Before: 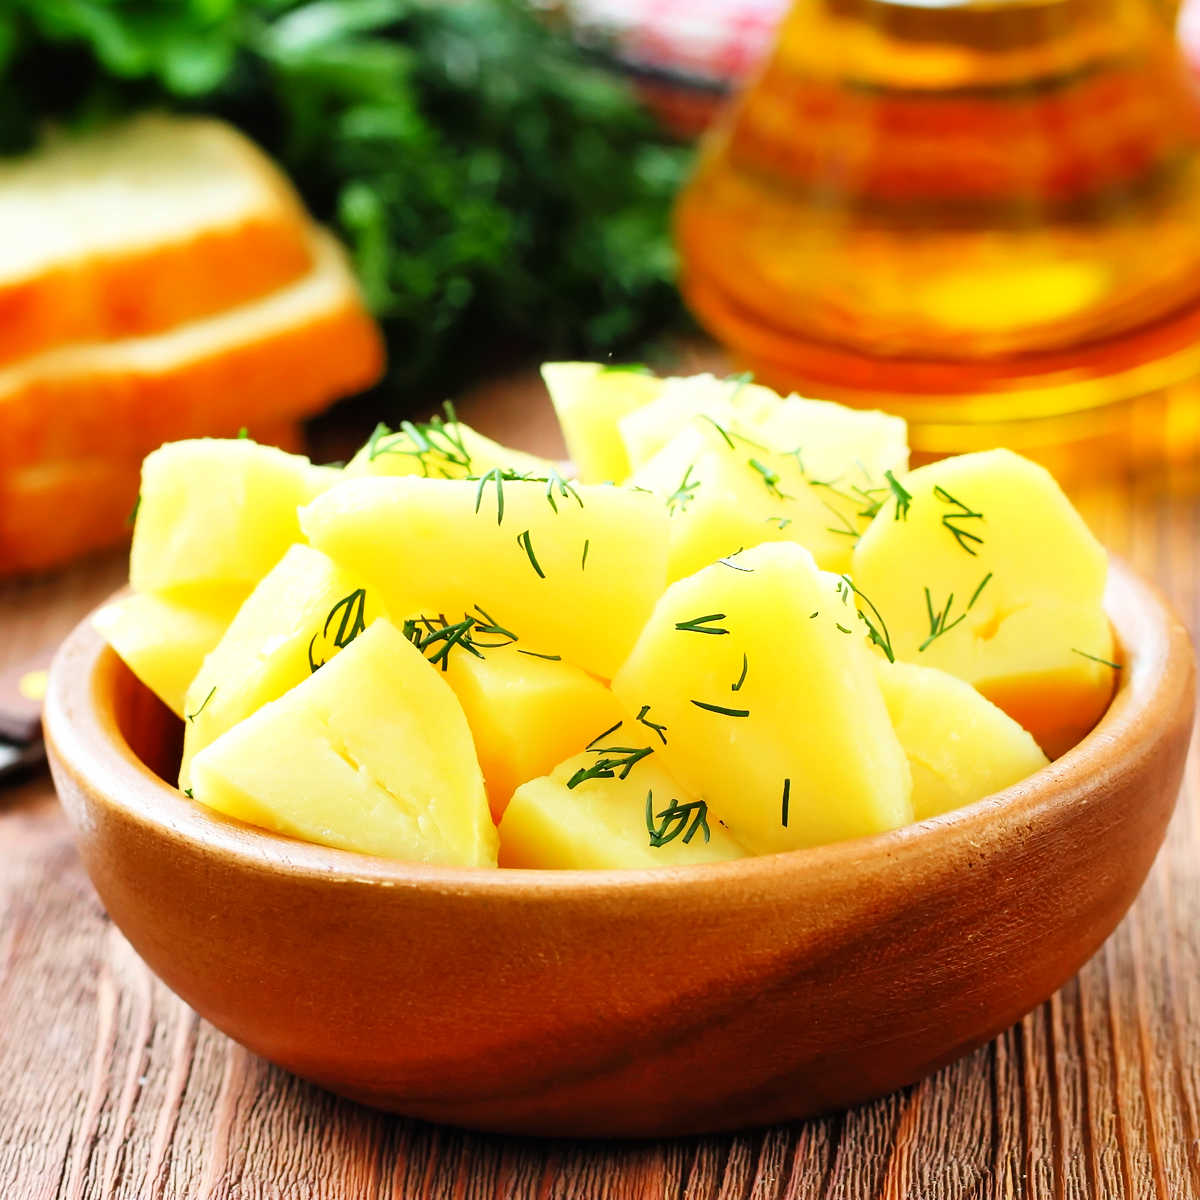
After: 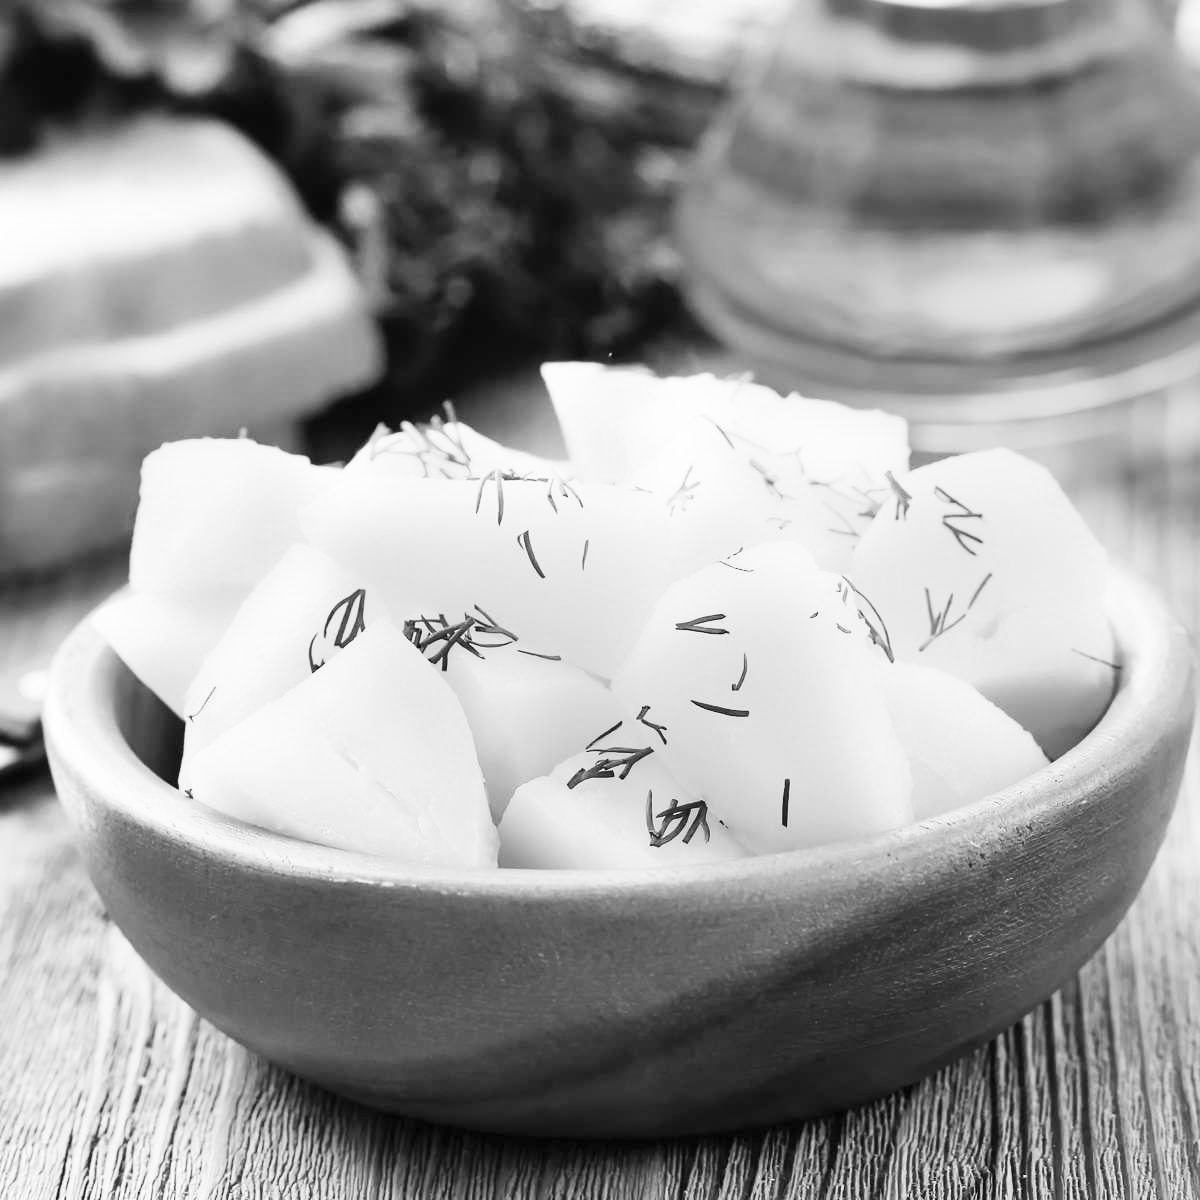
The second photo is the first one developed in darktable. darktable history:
monochrome: on, module defaults
contrast brightness saturation: contrast 0.2, brightness 0.16, saturation 0.22
